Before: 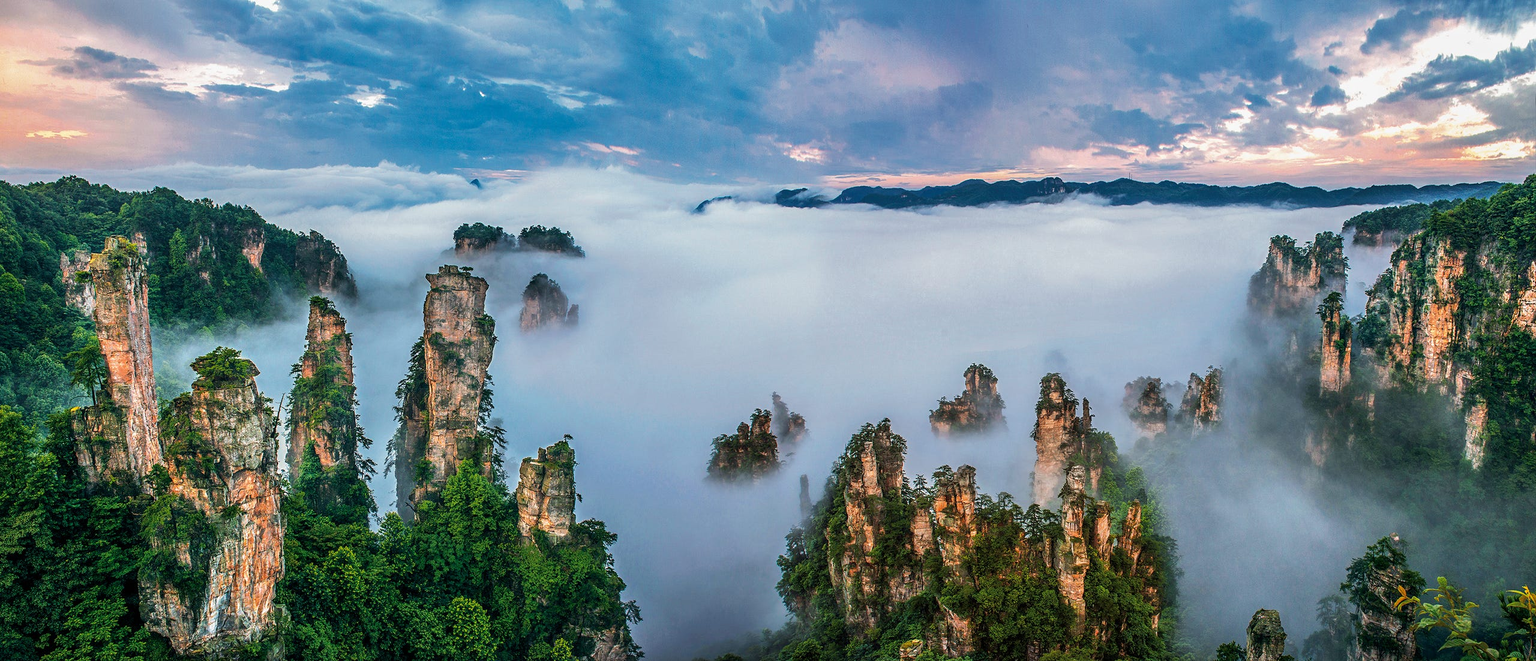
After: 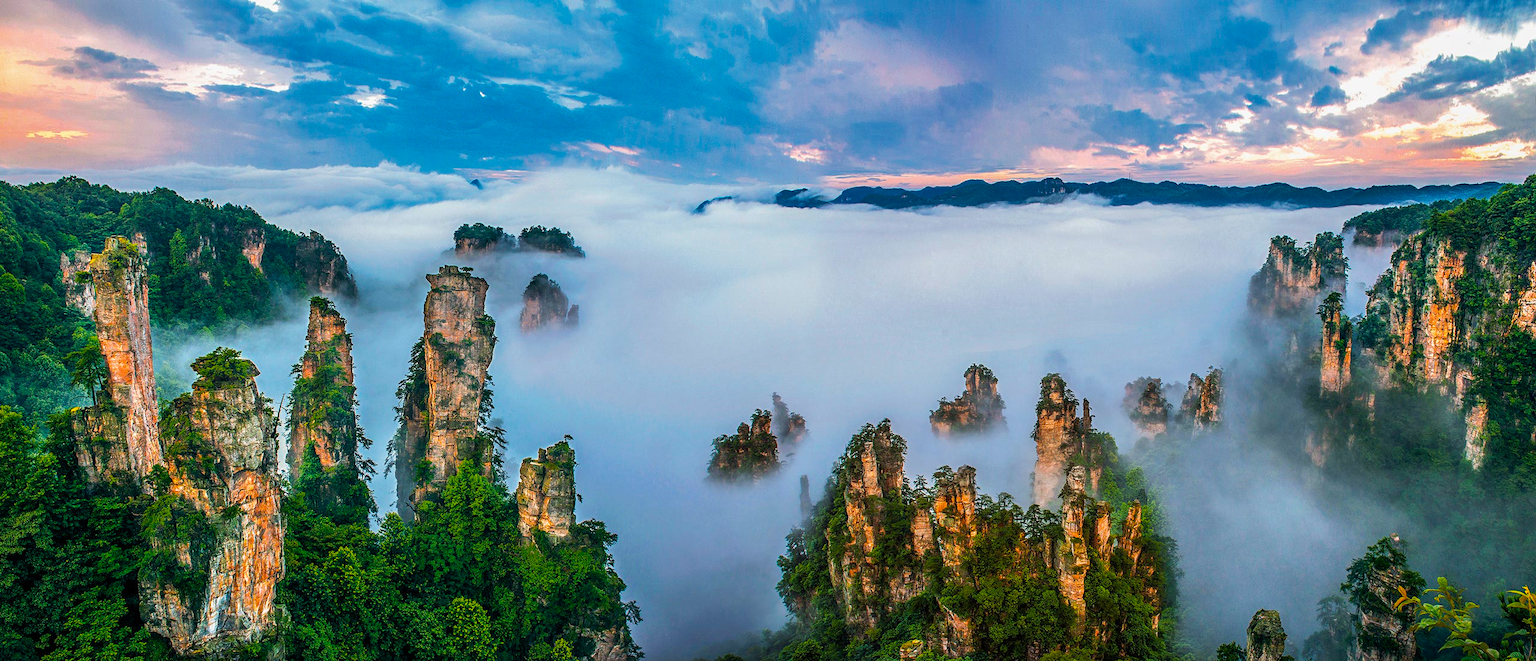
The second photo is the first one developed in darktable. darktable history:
color balance rgb: perceptual saturation grading › global saturation 29.52%, global vibrance 20%
